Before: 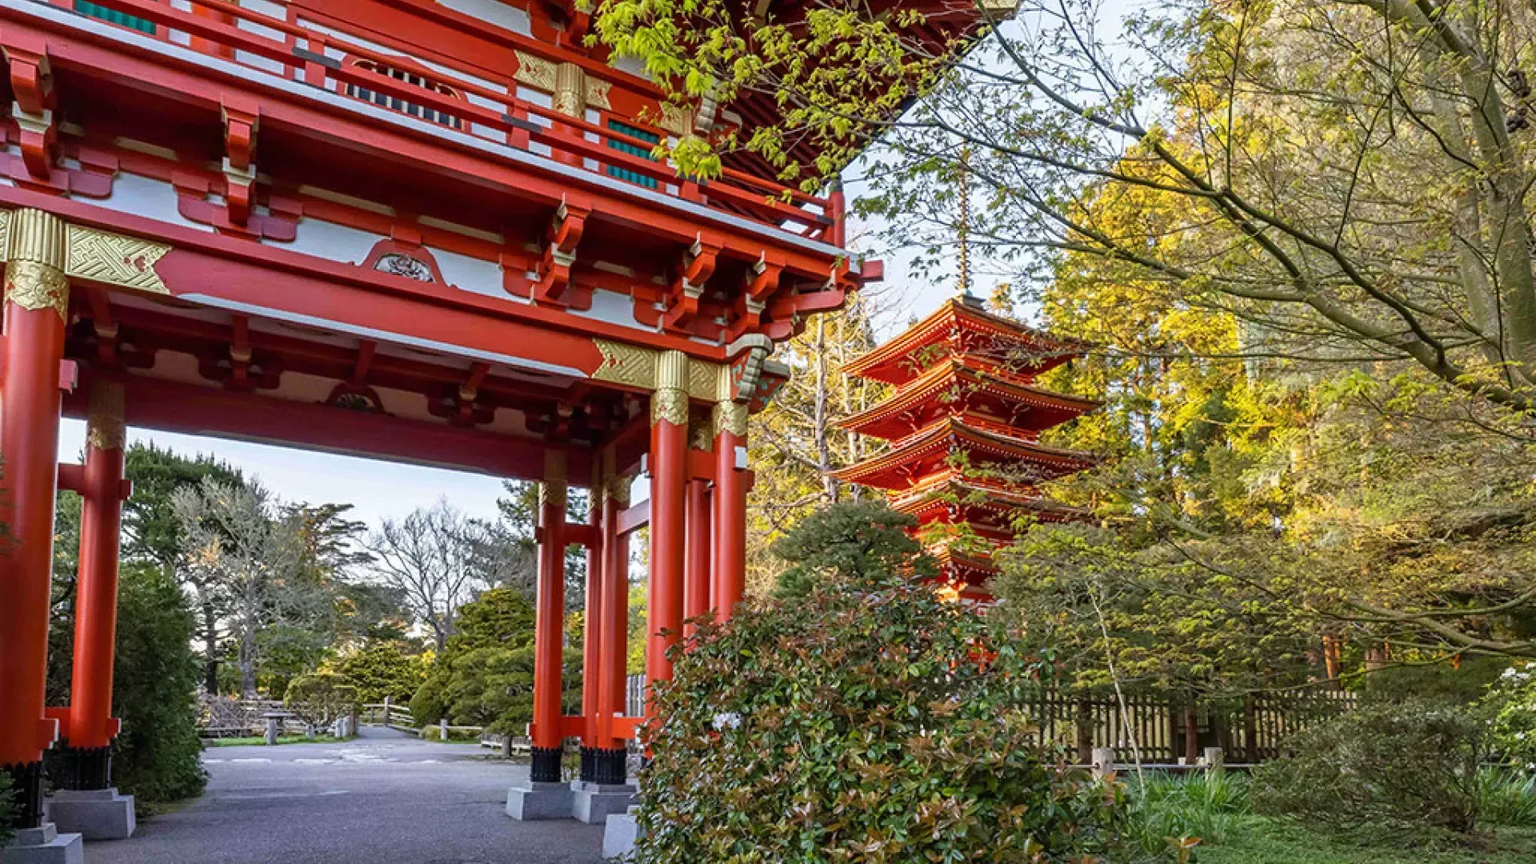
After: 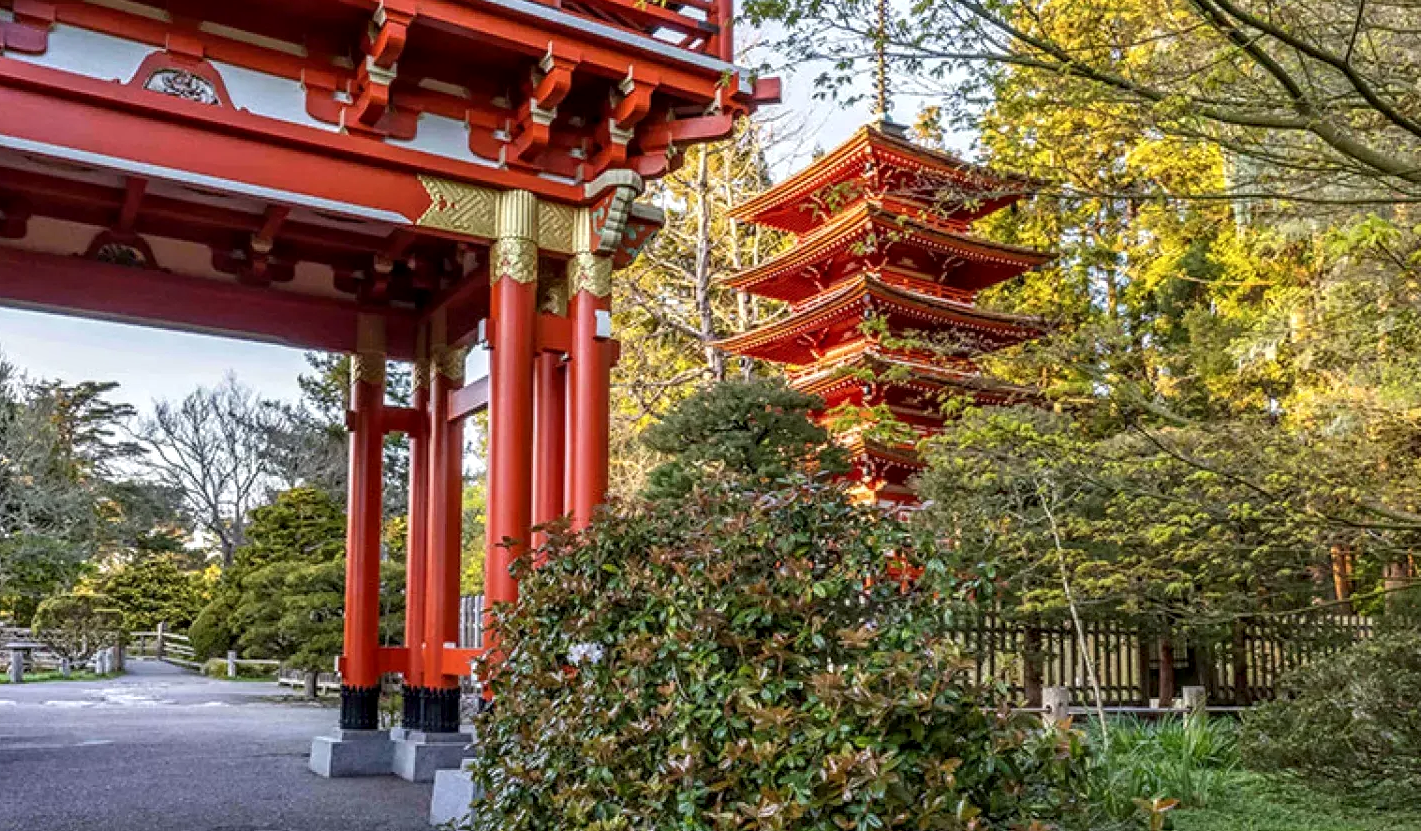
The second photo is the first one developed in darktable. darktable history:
crop: left 16.847%, top 23.005%, right 9.119%
local contrast: detail 130%
